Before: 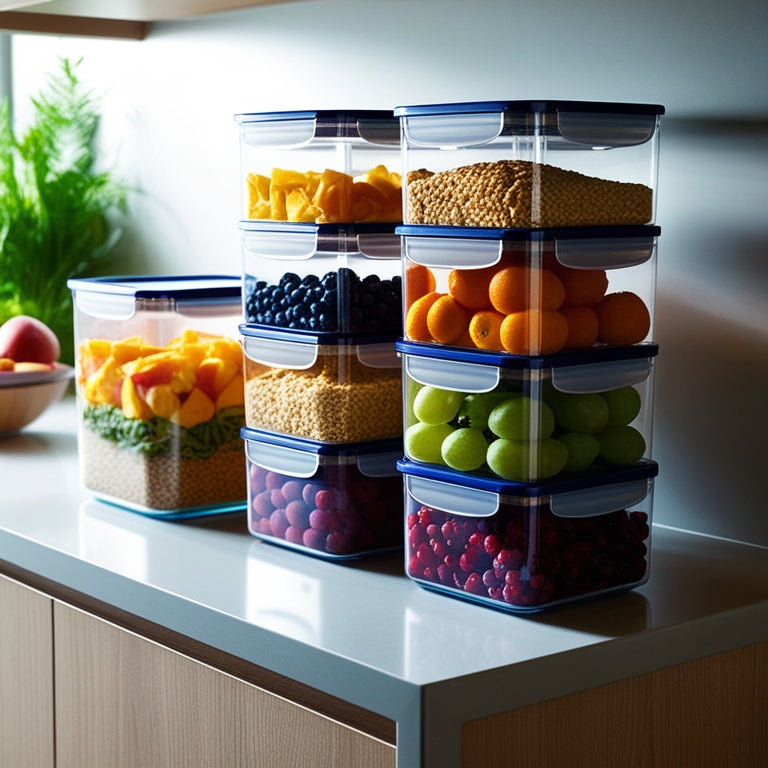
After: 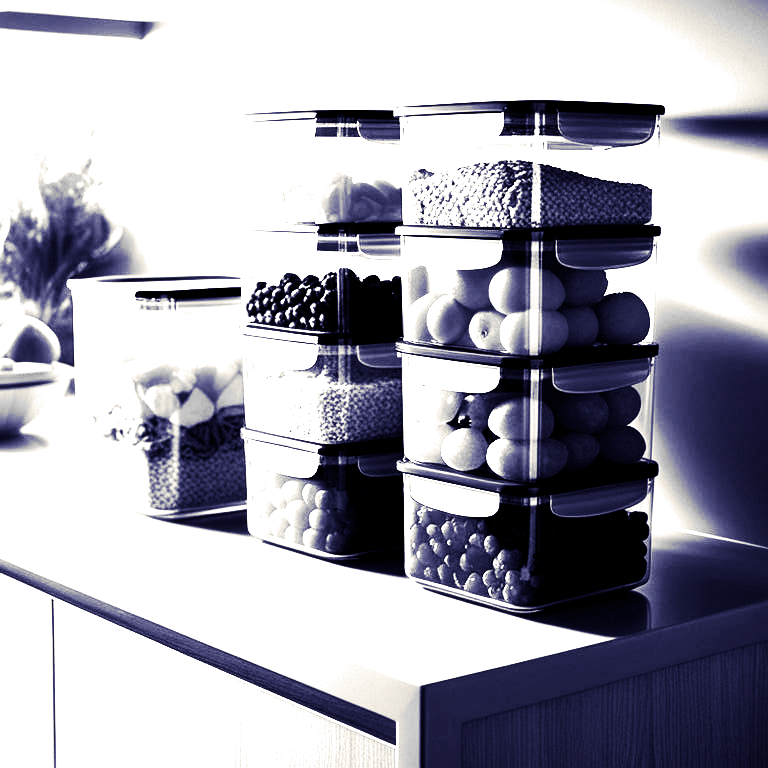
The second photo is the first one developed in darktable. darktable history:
split-toning: shadows › hue 242.67°, shadows › saturation 0.733, highlights › hue 45.33°, highlights › saturation 0.667, balance -53.304, compress 21.15%
base curve: curves: ch0 [(0, 0) (0.025, 0.046) (0.112, 0.277) (0.467, 0.74) (0.814, 0.929) (1, 0.942)]
monochrome: on, module defaults
exposure: black level correction 0.002, exposure -0.1 EV, compensate highlight preservation false
levels: levels [0.012, 0.367, 0.697]
tone equalizer: on, module defaults
rgb curve: curves: ch0 [(0, 0) (0.136, 0.078) (0.262, 0.245) (0.414, 0.42) (1, 1)], compensate middle gray true, preserve colors basic power
